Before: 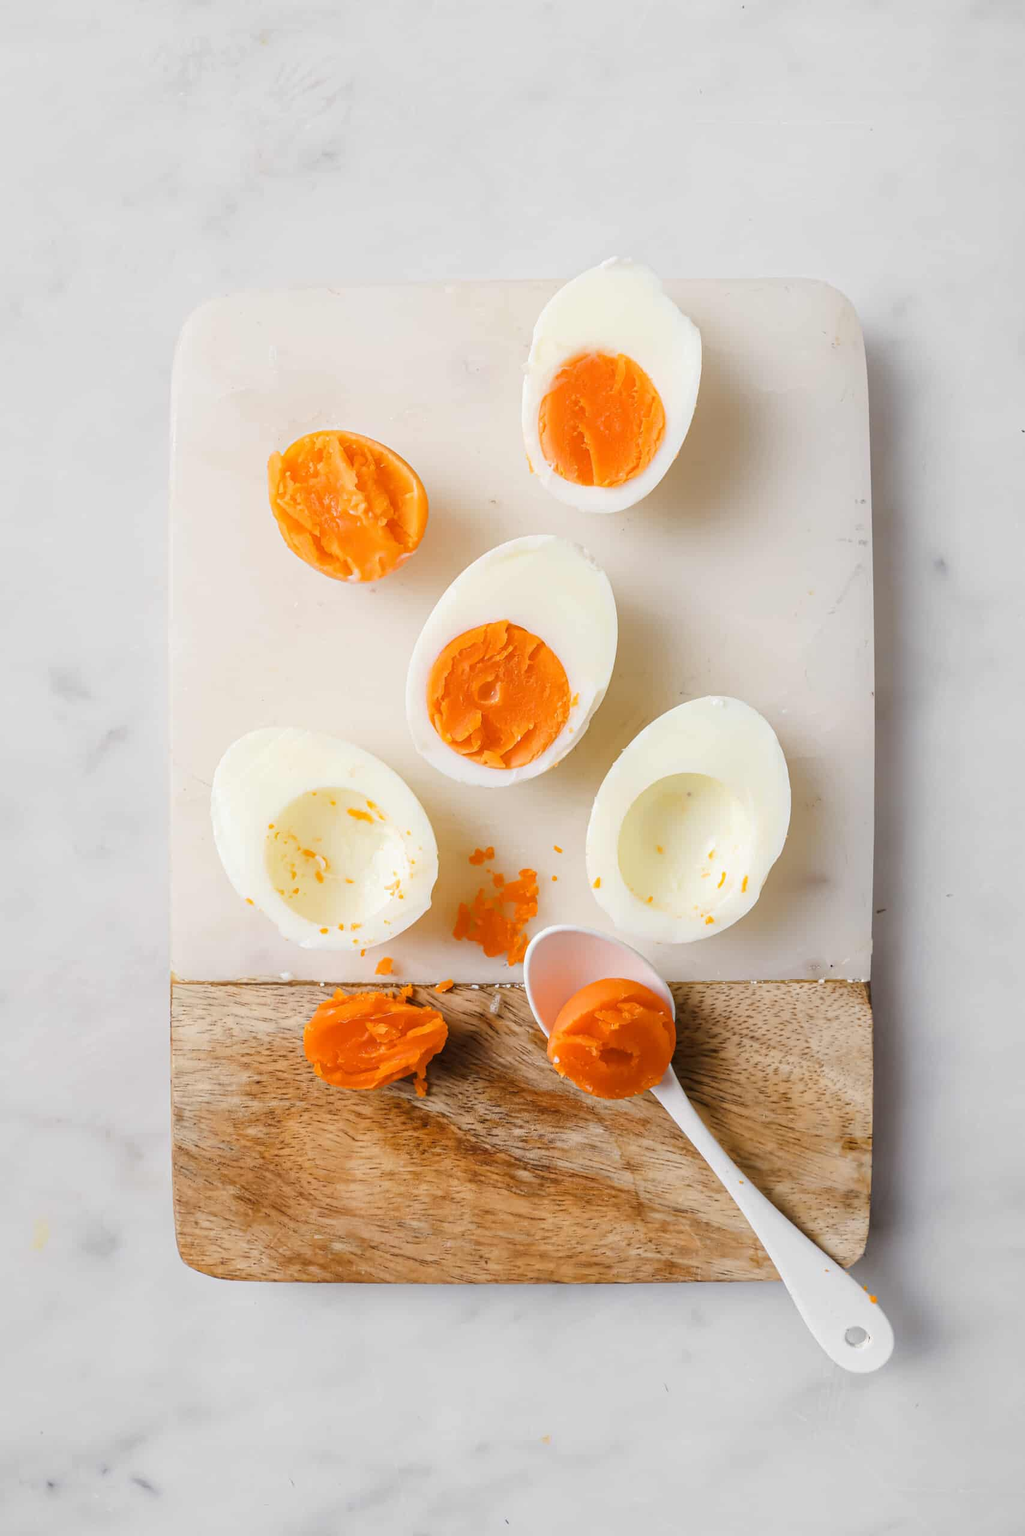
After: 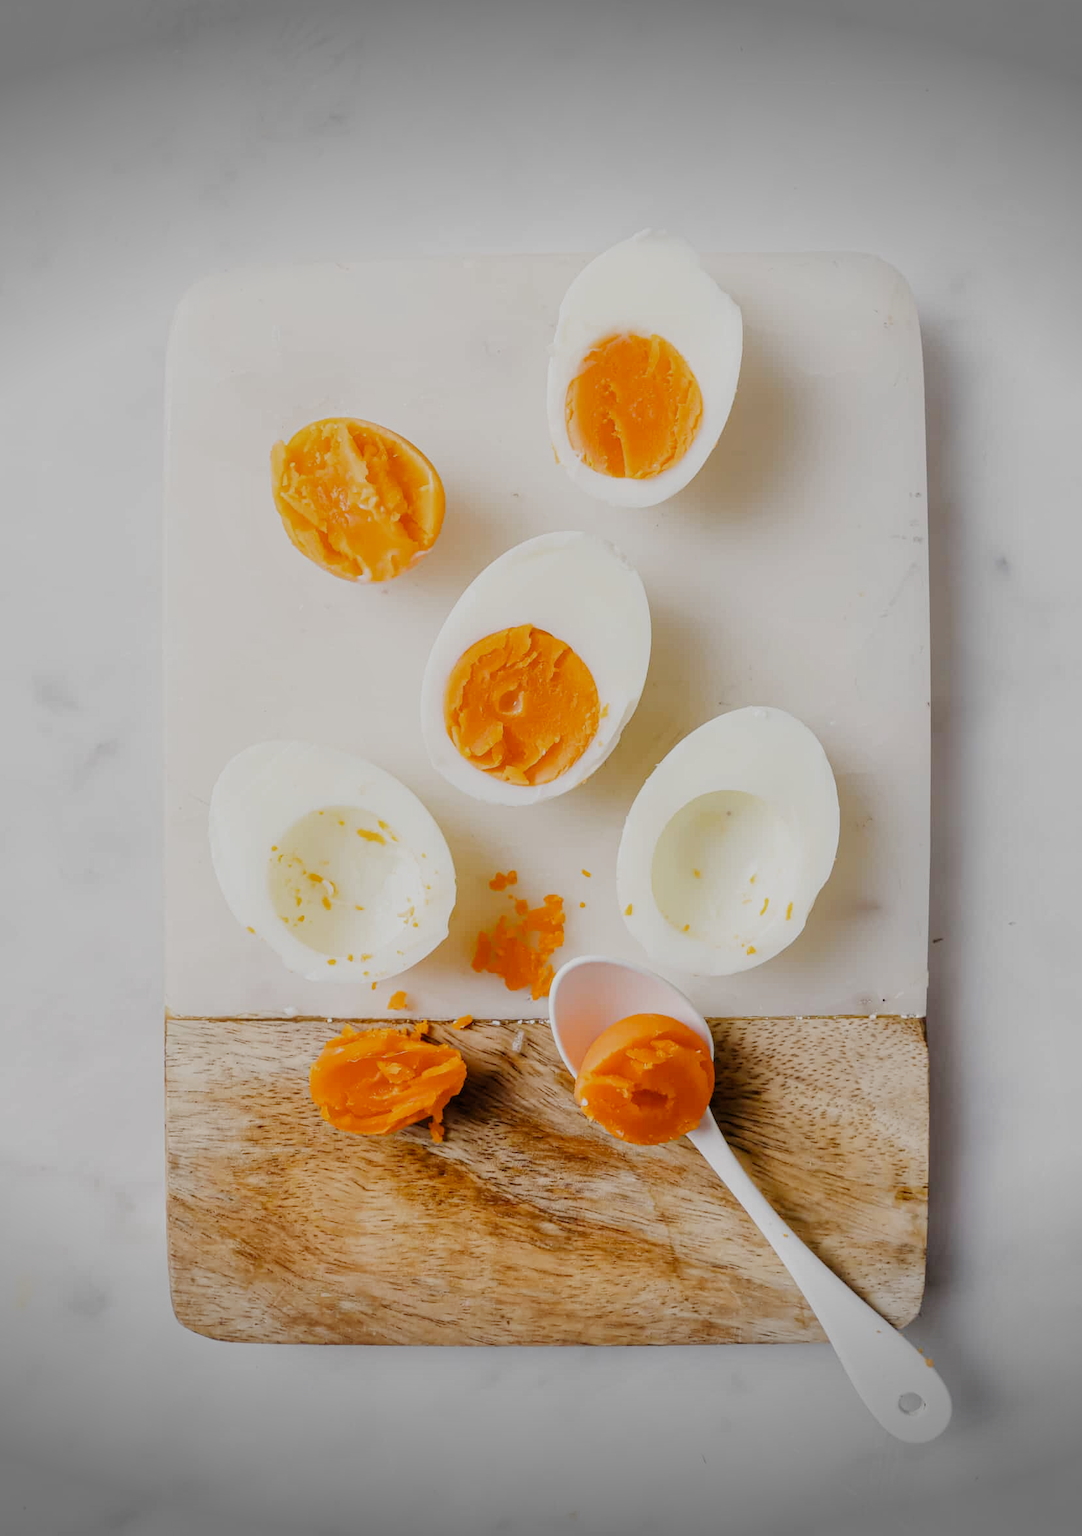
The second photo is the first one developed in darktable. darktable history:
crop: left 1.883%, top 3.073%, right 0.943%, bottom 4.978%
shadows and highlights: shadows 29.71, highlights -30.41, low approximation 0.01, soften with gaussian
vignetting: fall-off start 99.53%, brightness -0.618, saturation -0.672, width/height ratio 1.323
filmic rgb: black relative exposure -7.65 EV, white relative exposure 4.56 EV, hardness 3.61, preserve chrominance no, color science v3 (2019), use custom middle-gray values true
